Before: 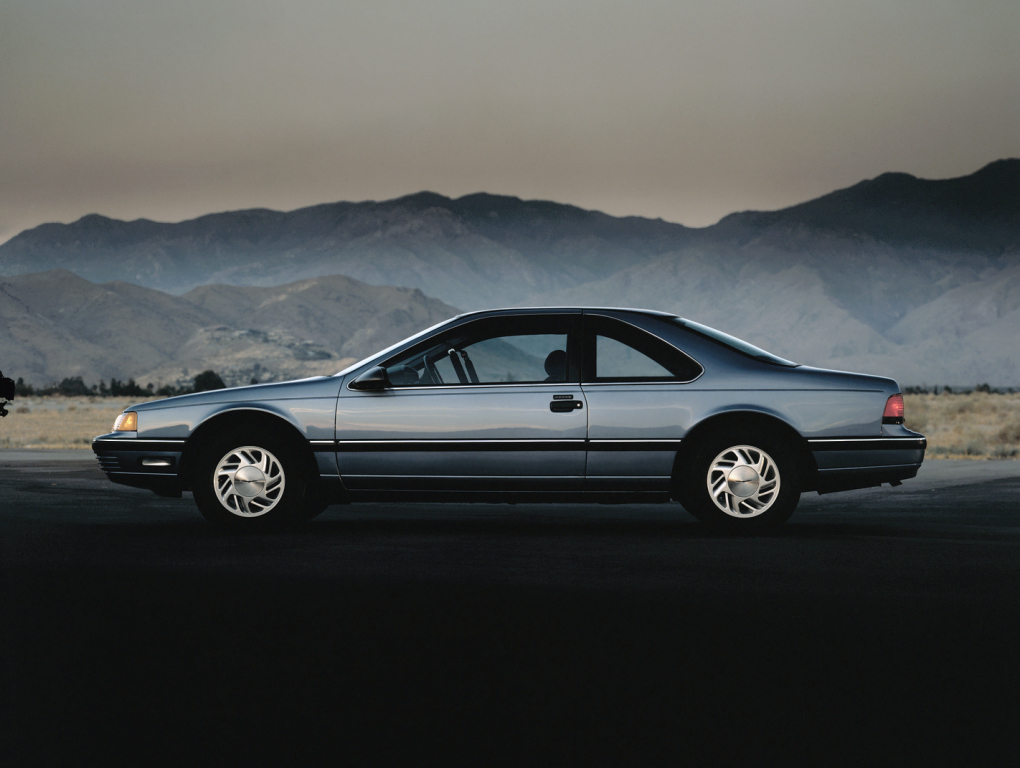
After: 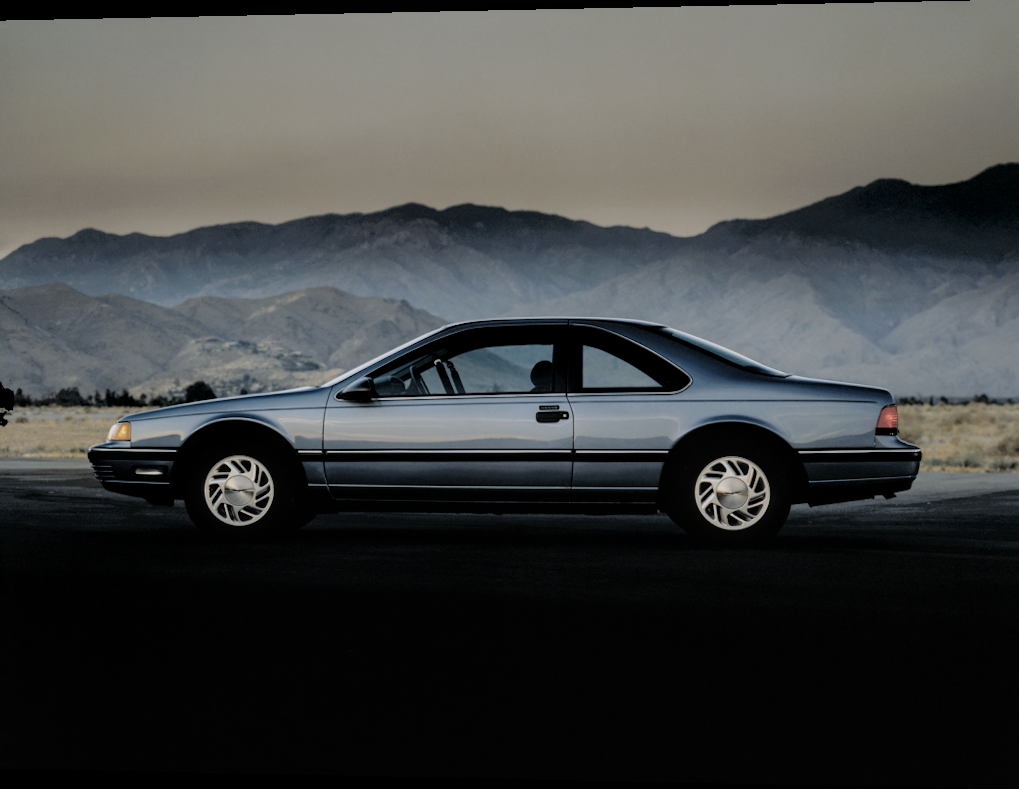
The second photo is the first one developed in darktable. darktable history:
local contrast: on, module defaults
color contrast: green-magenta contrast 0.8, blue-yellow contrast 1.1, unbound 0
rotate and perspective: lens shift (horizontal) -0.055, automatic cropping off
filmic rgb: black relative exposure -7.65 EV, white relative exposure 4.56 EV, hardness 3.61
